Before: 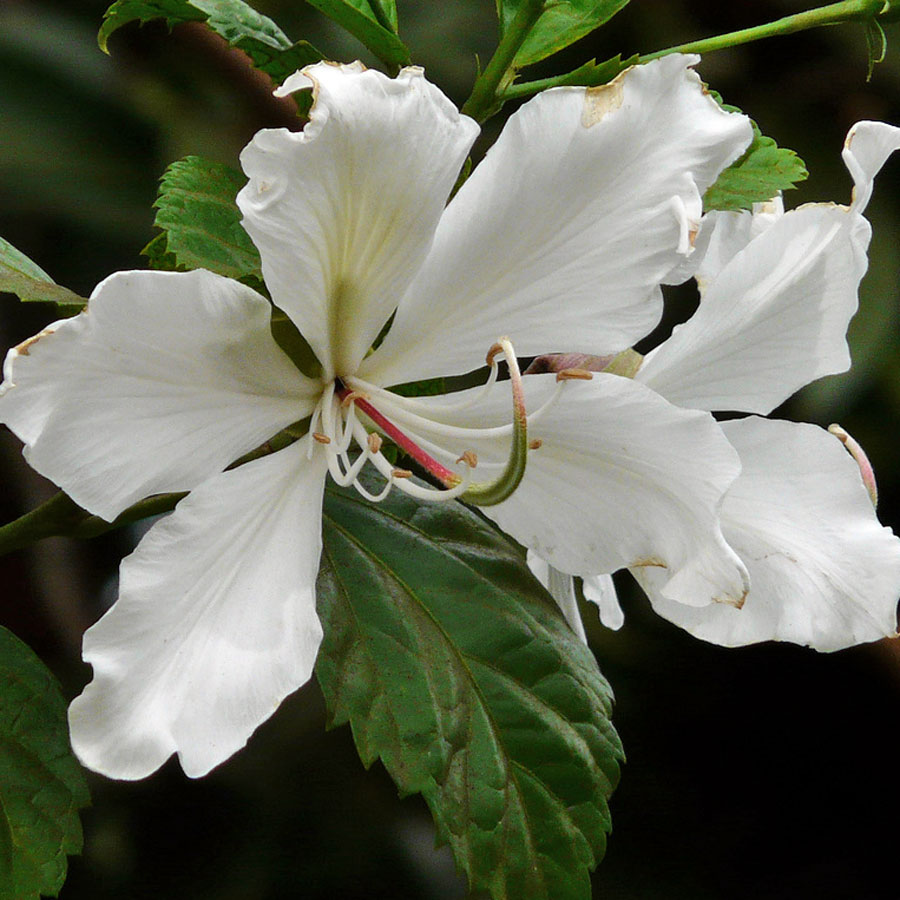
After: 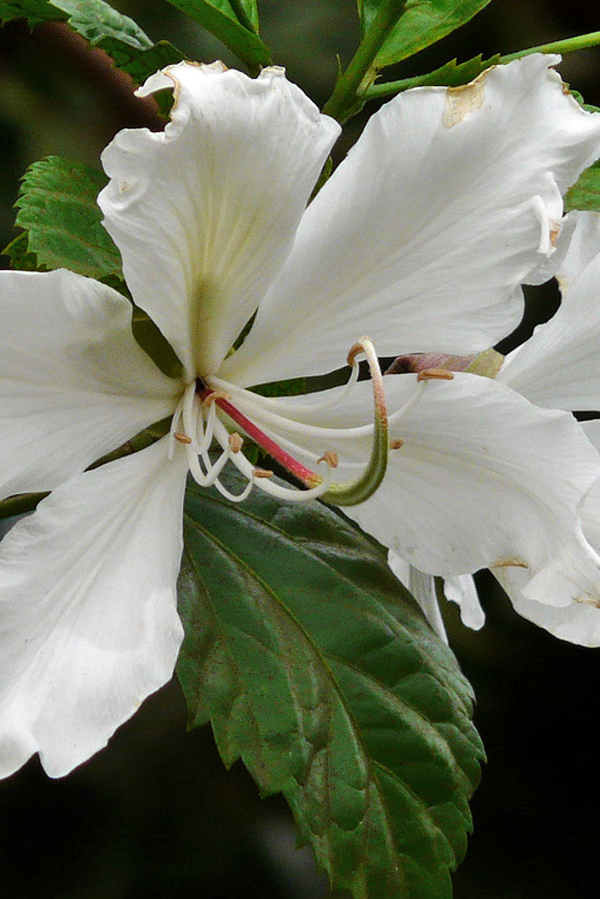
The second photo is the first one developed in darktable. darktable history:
exposure: compensate highlight preservation false
crop and rotate: left 15.529%, right 17.702%
